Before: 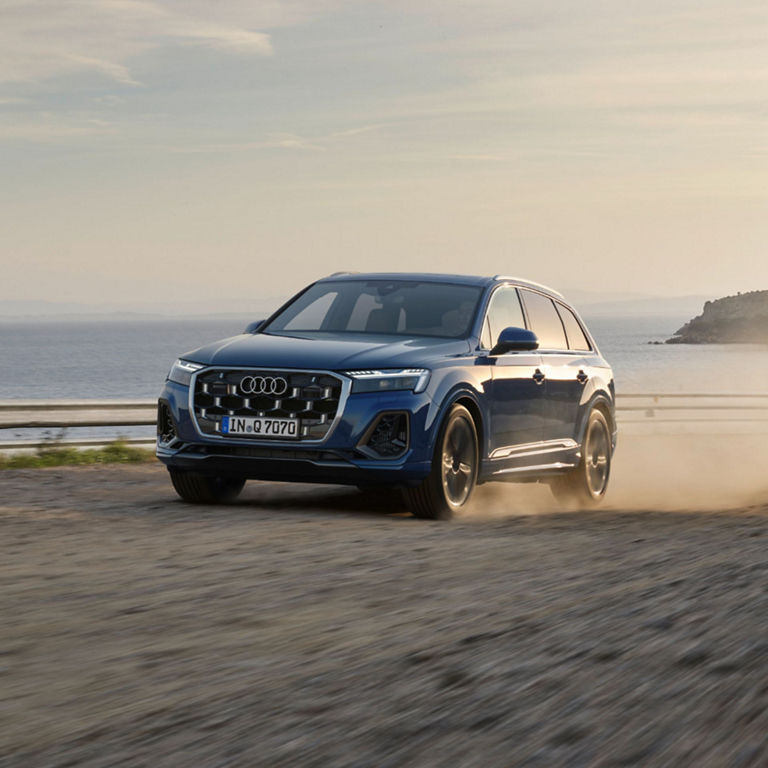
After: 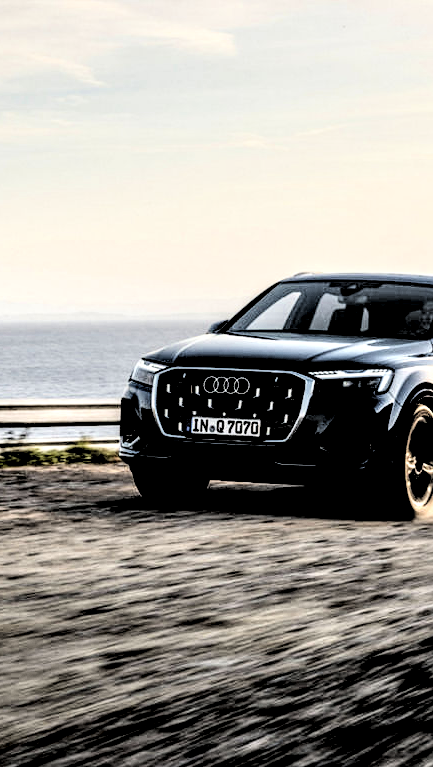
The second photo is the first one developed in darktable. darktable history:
contrast brightness saturation: contrast 0.199, brightness 0.144, saturation 0.148
levels: black 0.088%, levels [0.514, 0.759, 1]
local contrast: detail 205%
filmic rgb: black relative exposure -7.65 EV, white relative exposure 4.56 EV, hardness 3.61
crop: left 4.831%, right 38.744%
tone equalizer: -8 EV -1.1 EV, -7 EV -0.973 EV, -6 EV -0.828 EV, -5 EV -0.567 EV, -3 EV 0.575 EV, -2 EV 0.884 EV, -1 EV 1.01 EV, +0 EV 1.07 EV, edges refinement/feathering 500, mask exposure compensation -1.57 EV, preserve details no
exposure: exposure 1 EV, compensate exposure bias true, compensate highlight preservation false
